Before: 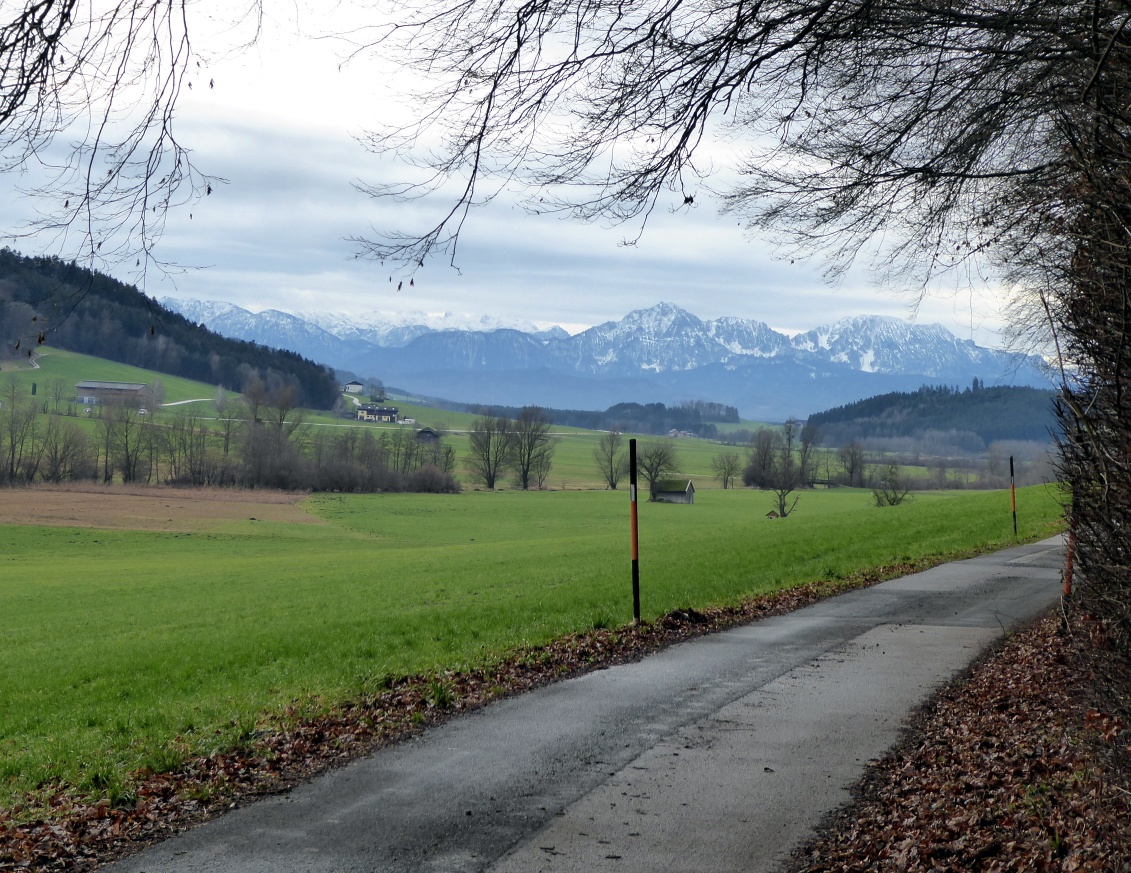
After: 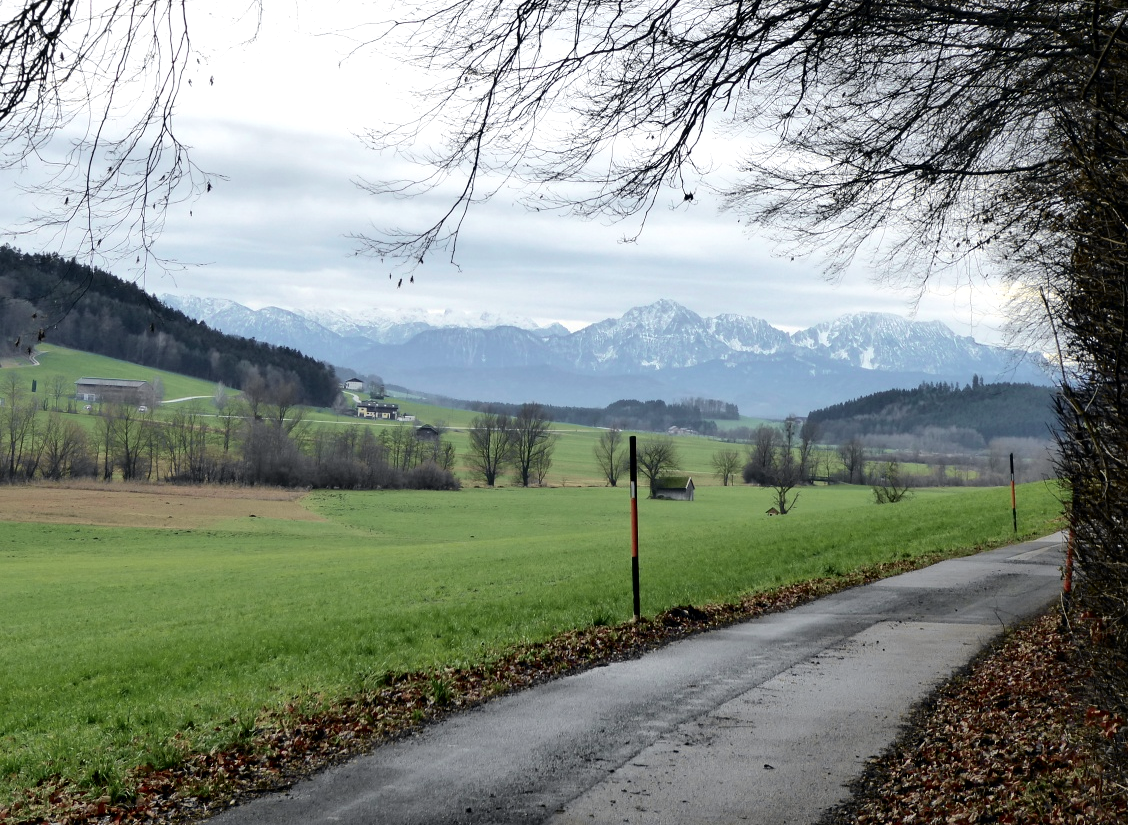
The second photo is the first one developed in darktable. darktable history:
exposure: exposure 0.161 EV, compensate highlight preservation false
tone curve: curves: ch0 [(0.003, 0) (0.066, 0.031) (0.163, 0.112) (0.264, 0.238) (0.395, 0.408) (0.517, 0.56) (0.684, 0.734) (0.791, 0.814) (1, 1)]; ch1 [(0, 0) (0.164, 0.115) (0.337, 0.332) (0.39, 0.398) (0.464, 0.461) (0.501, 0.5) (0.507, 0.5) (0.534, 0.532) (0.577, 0.59) (0.652, 0.681) (0.733, 0.749) (0.811, 0.796) (1, 1)]; ch2 [(0, 0) (0.337, 0.382) (0.464, 0.476) (0.501, 0.5) (0.527, 0.54) (0.551, 0.565) (0.6, 0.59) (0.687, 0.675) (1, 1)], color space Lab, independent channels, preserve colors none
crop: top 0.448%, right 0.264%, bottom 5.045%
tone equalizer: on, module defaults
